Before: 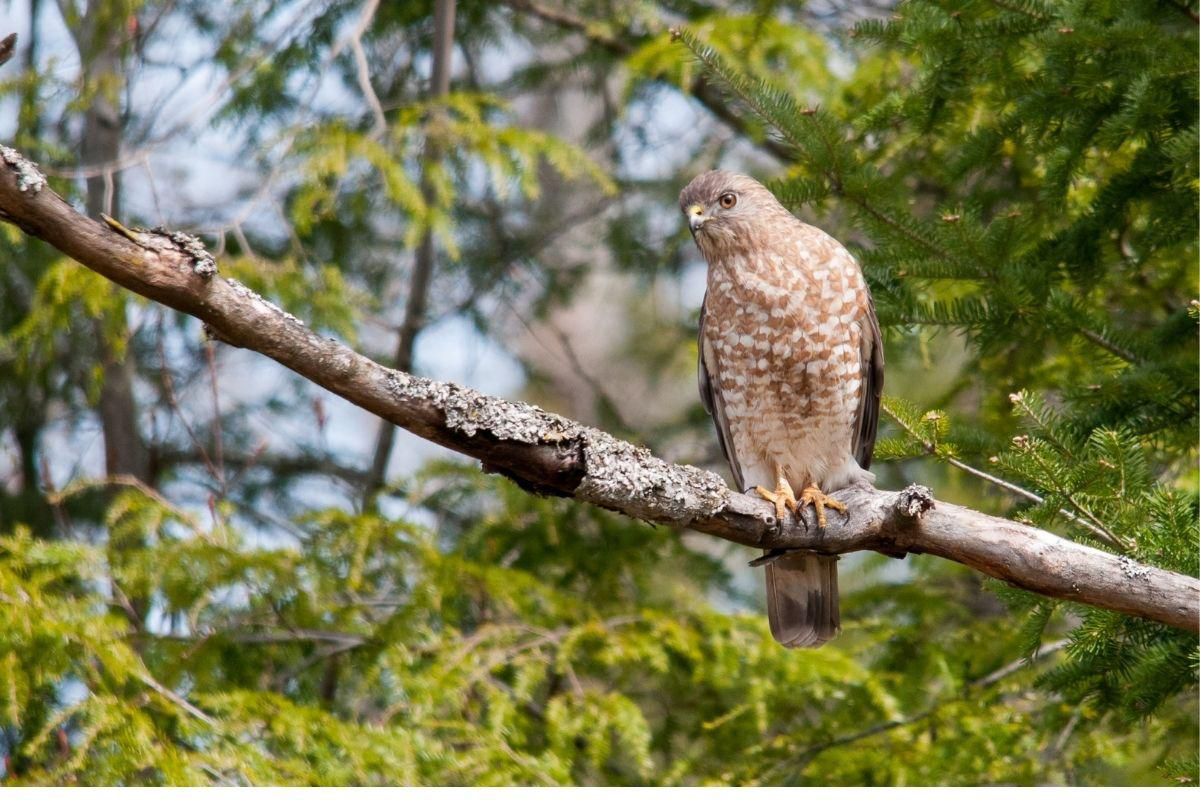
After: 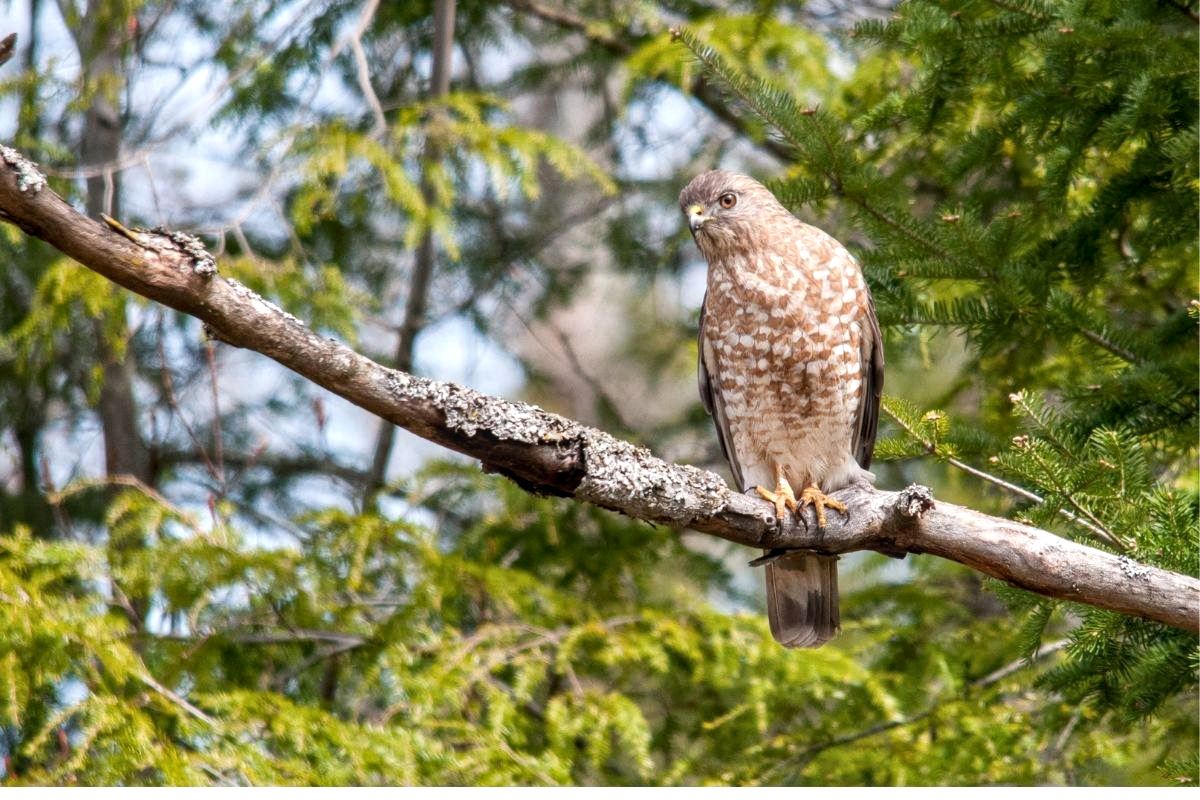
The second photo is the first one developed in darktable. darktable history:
local contrast: on, module defaults
exposure: exposure 0.207 EV
tone equalizer: -8 EV -0.55 EV
